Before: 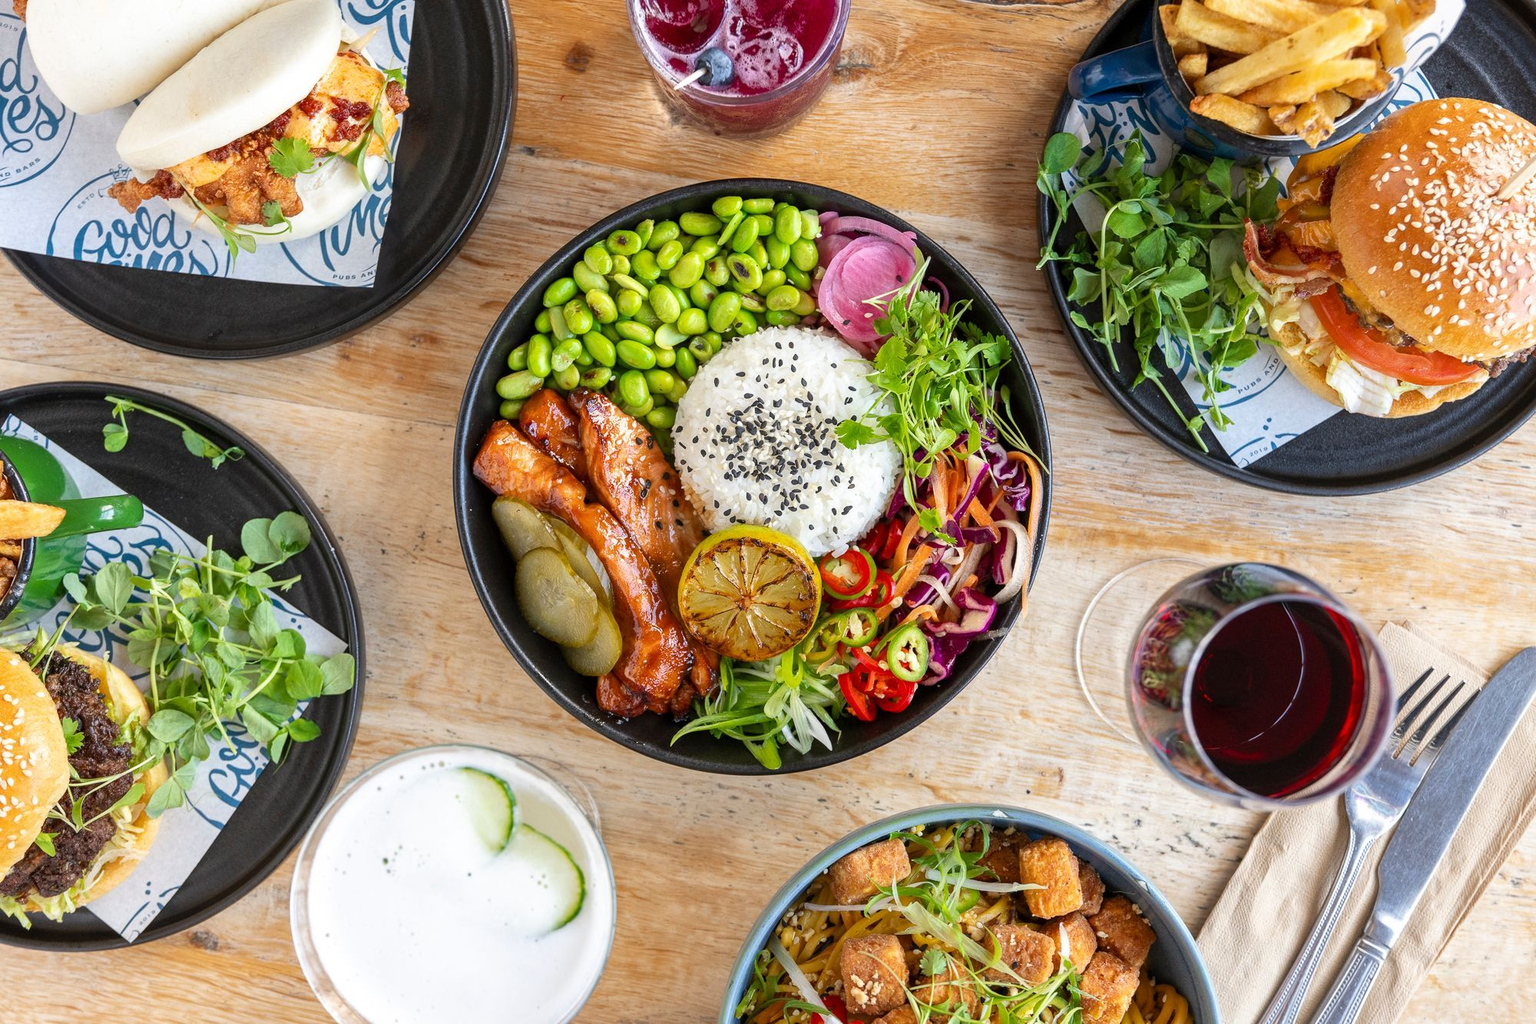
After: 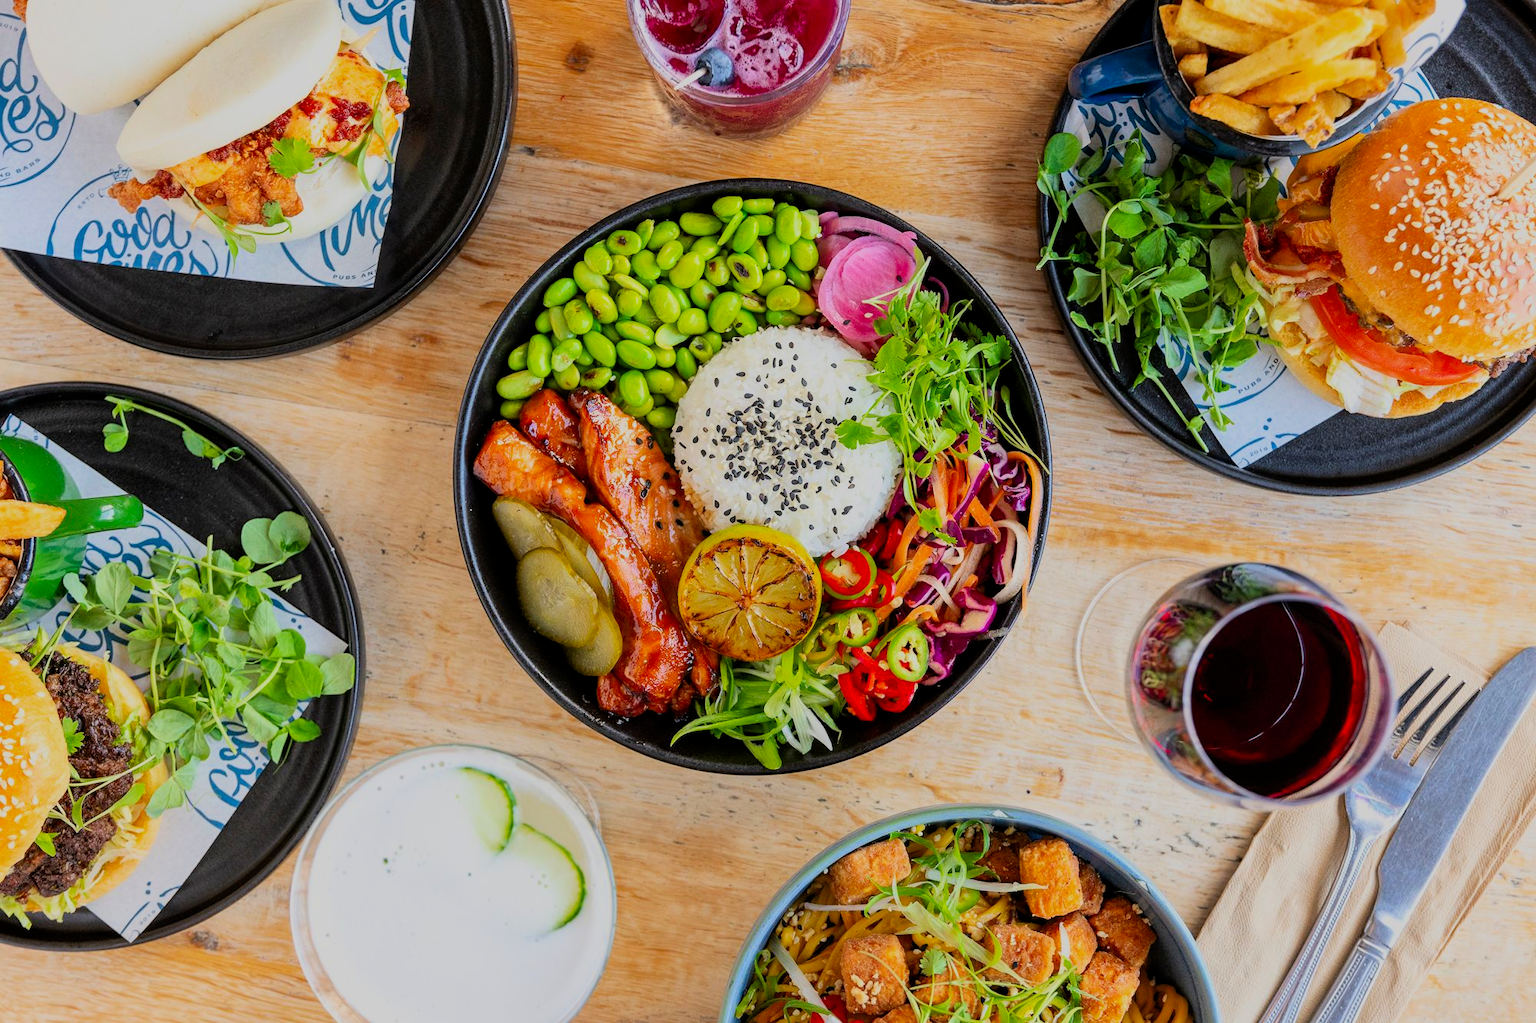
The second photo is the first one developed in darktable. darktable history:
contrast brightness saturation: contrast 0.085, saturation 0.278
filmic rgb: middle gray luminance 29.77%, black relative exposure -9.02 EV, white relative exposure 6.98 EV, target black luminance 0%, hardness 2.97, latitude 2.29%, contrast 0.963, highlights saturation mix 5.45%, shadows ↔ highlights balance 12.24%, color science v6 (2022), iterations of high-quality reconstruction 10
